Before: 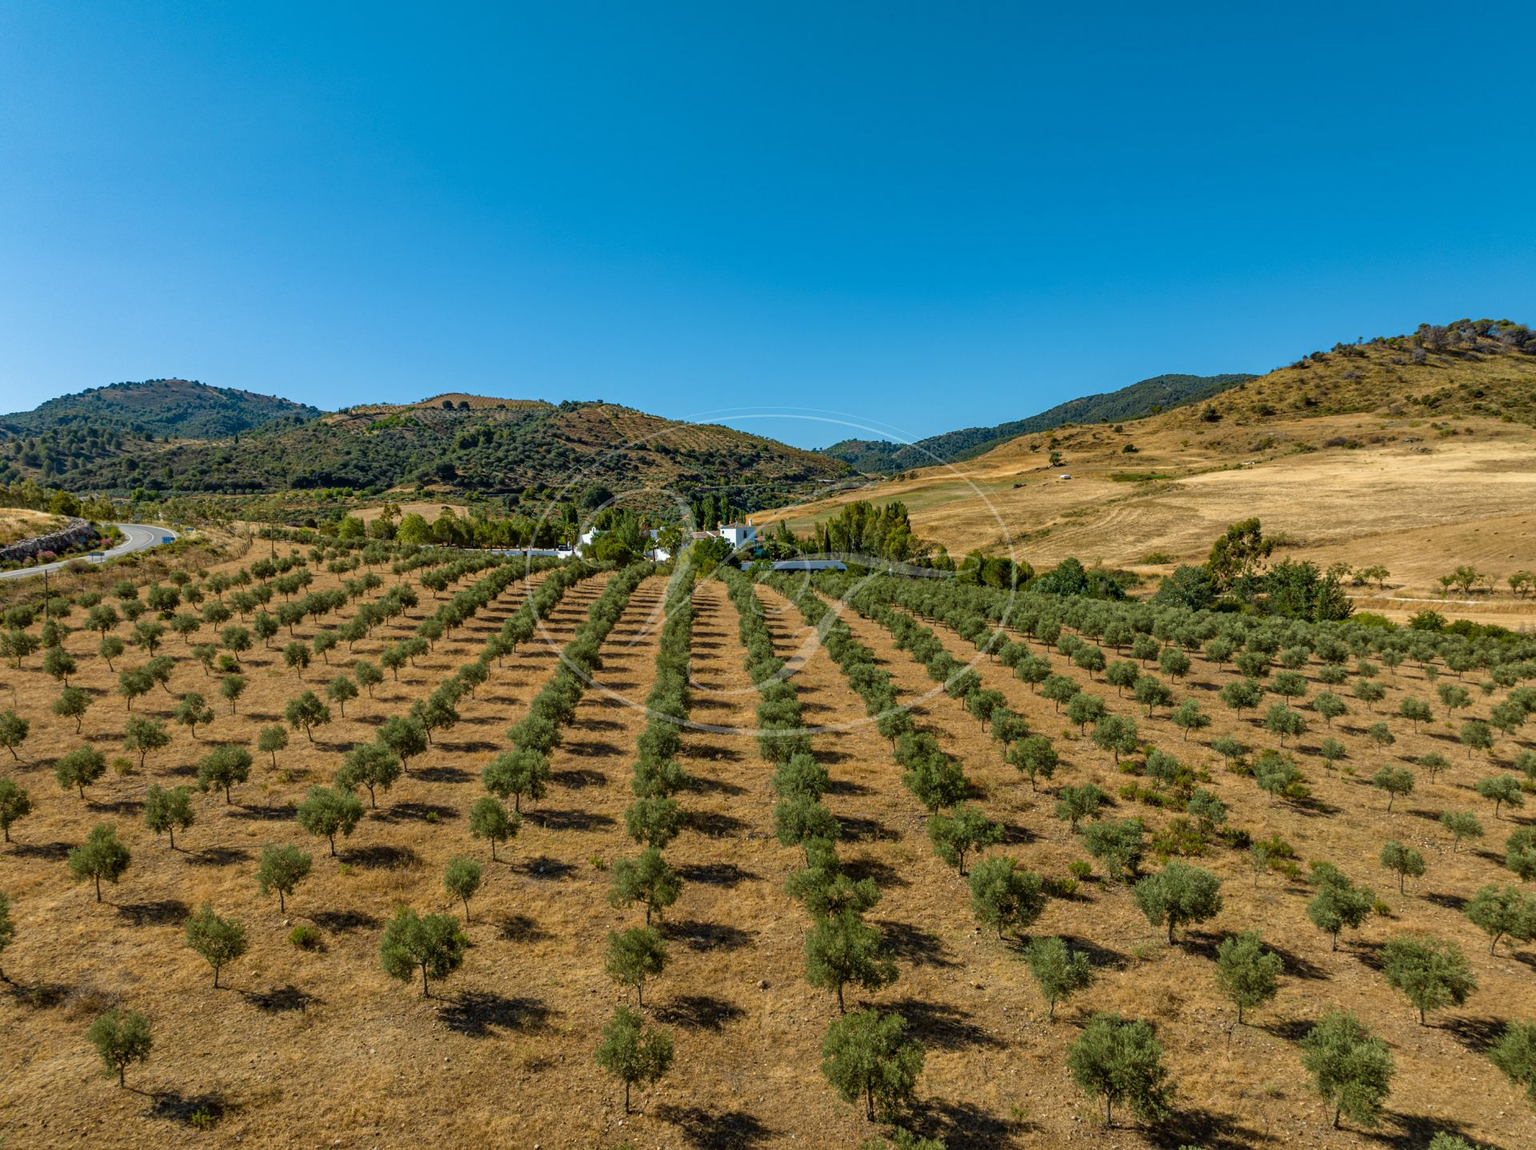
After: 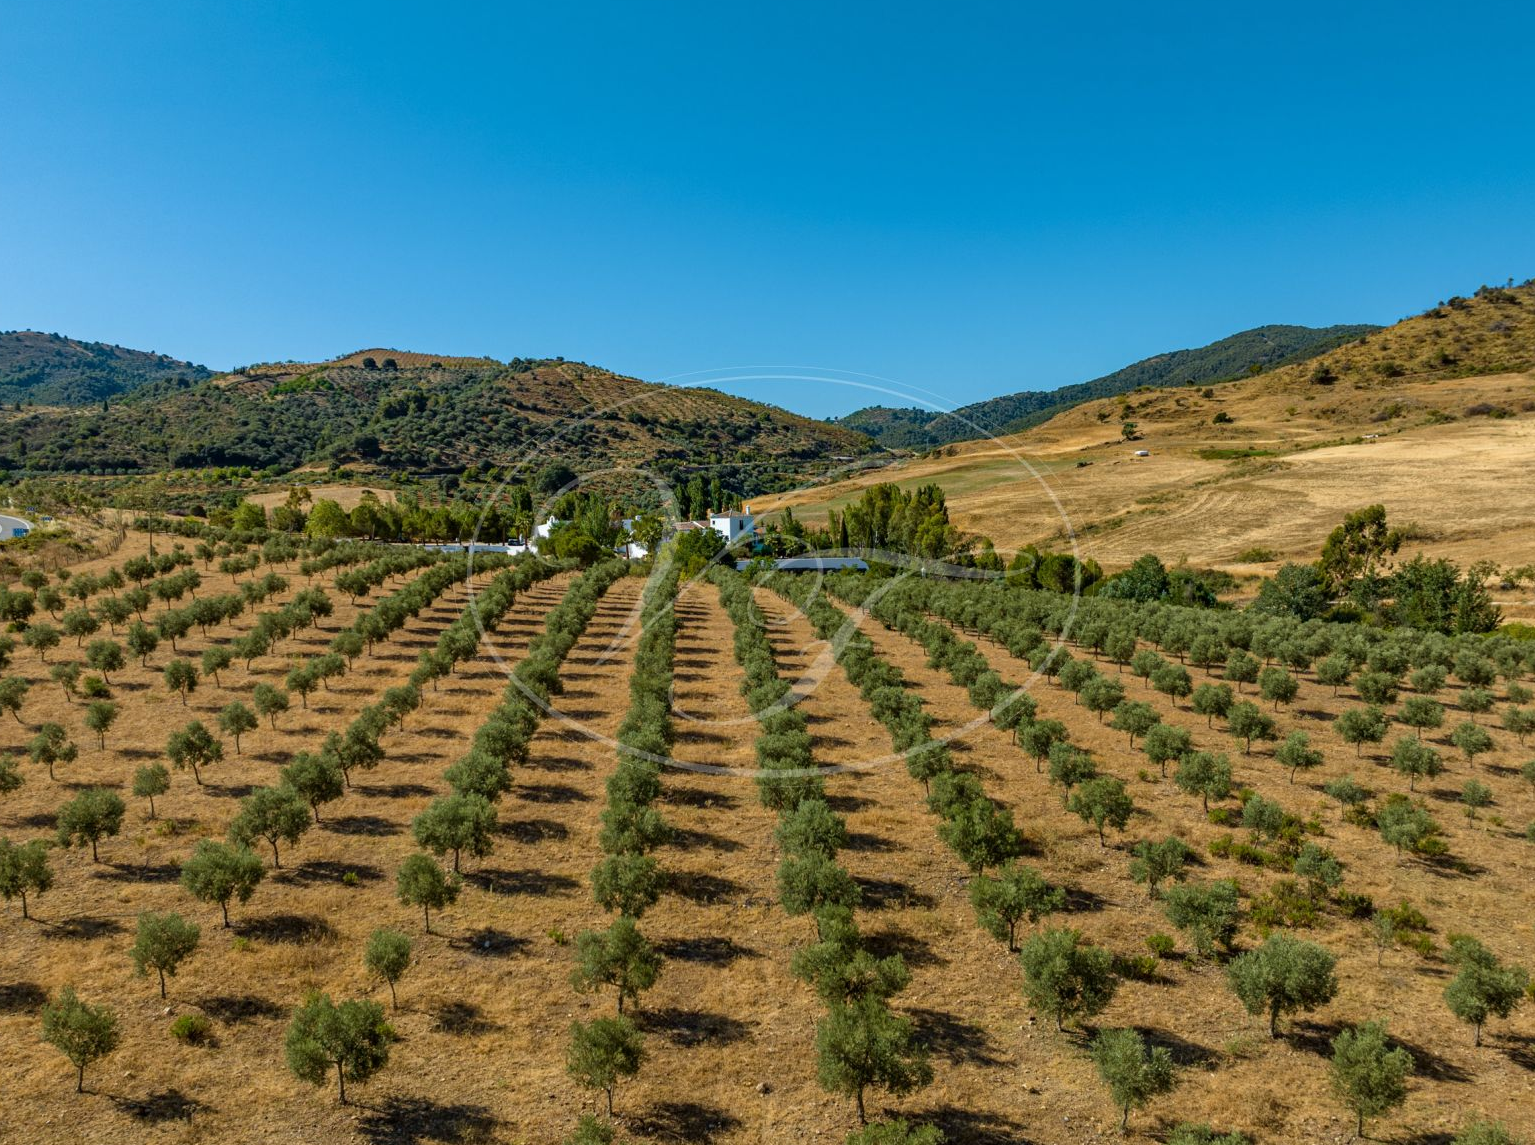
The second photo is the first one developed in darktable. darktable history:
crop and rotate: left 9.945%, top 9.964%, right 10.059%, bottom 10.364%
